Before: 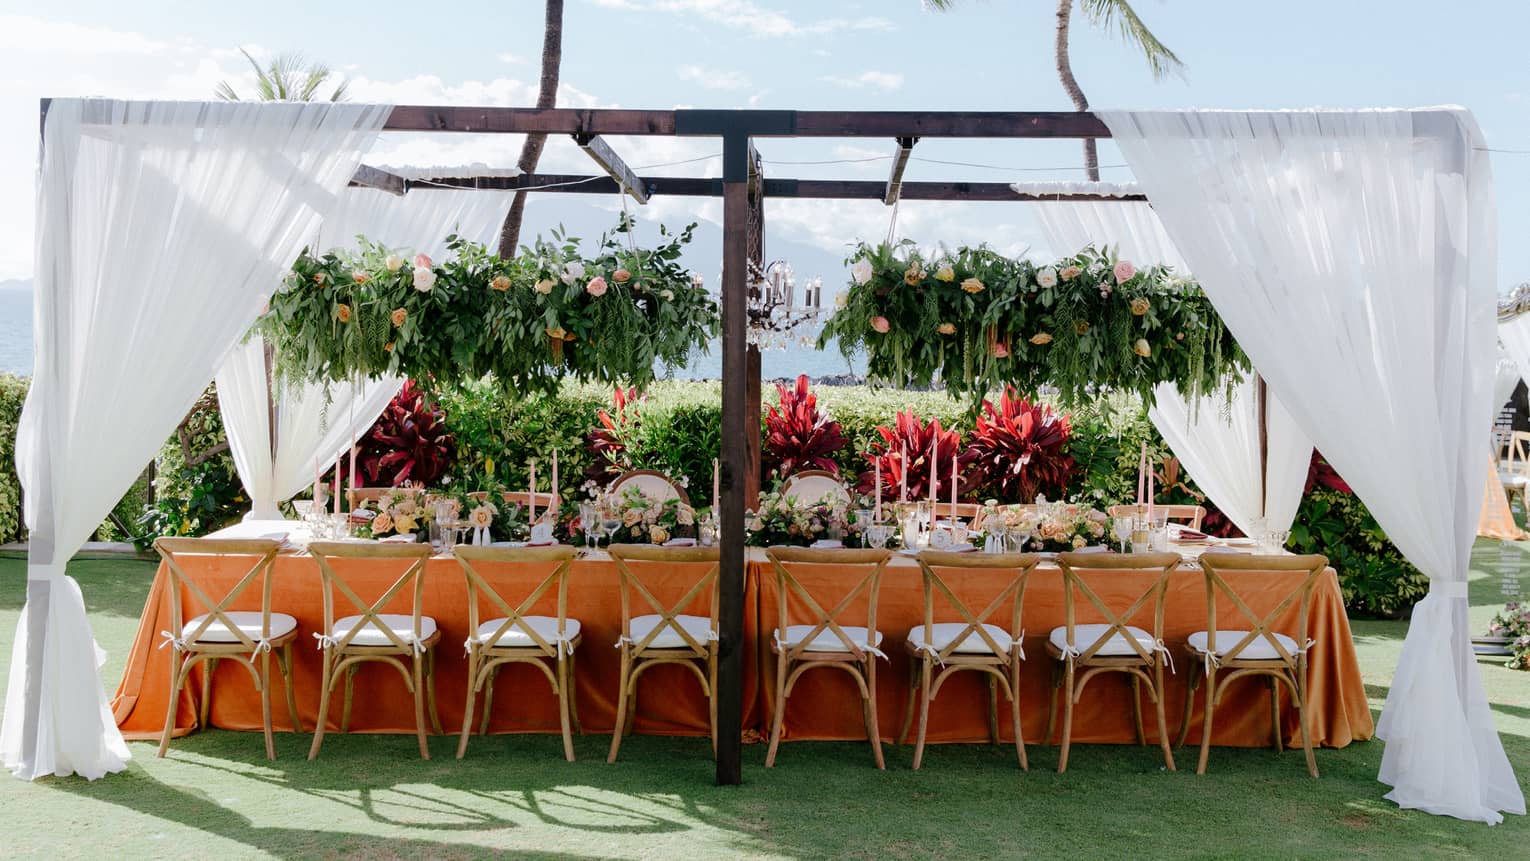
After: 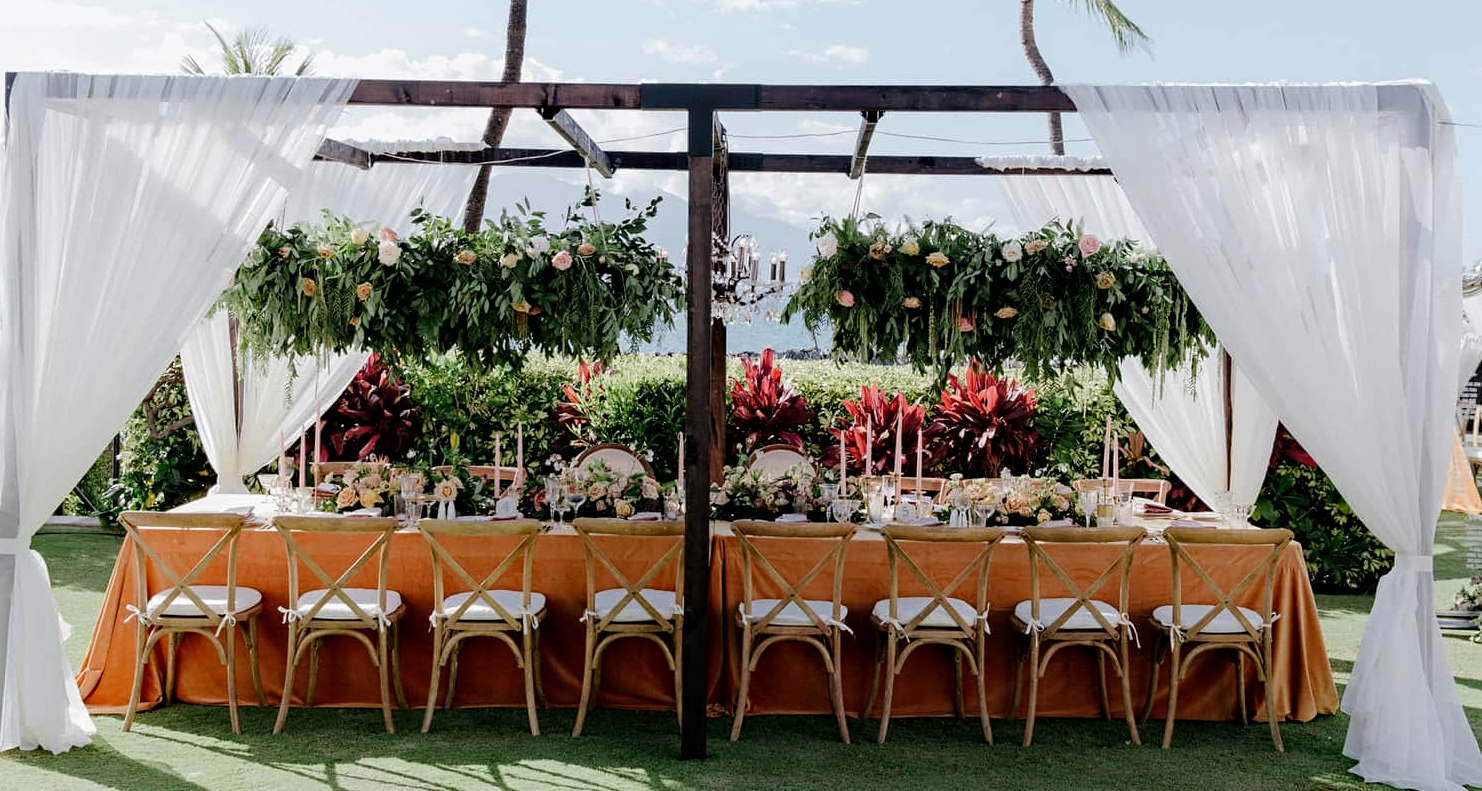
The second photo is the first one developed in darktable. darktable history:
crop: left 2.342%, top 3.13%, right 0.736%, bottom 4.927%
exposure: black level correction 0, exposure -0.834 EV, compensate highlight preservation false
base curve: curves: ch0 [(0, 0) (0.472, 0.508) (1, 1)], preserve colors none
tone equalizer: -8 EV -0.757 EV, -7 EV -0.671 EV, -6 EV -0.574 EV, -5 EV -0.376 EV, -3 EV 0.379 EV, -2 EV 0.6 EV, -1 EV 0.695 EV, +0 EV 0.74 EV
contrast brightness saturation: saturation -0.063
haze removal: compatibility mode true, adaptive false
contrast equalizer: y [[0.502, 0.505, 0.512, 0.529, 0.564, 0.588], [0.5 ×6], [0.502, 0.505, 0.512, 0.529, 0.564, 0.588], [0, 0.001, 0.001, 0.004, 0.008, 0.011], [0, 0.001, 0.001, 0.004, 0.008, 0.011]]
